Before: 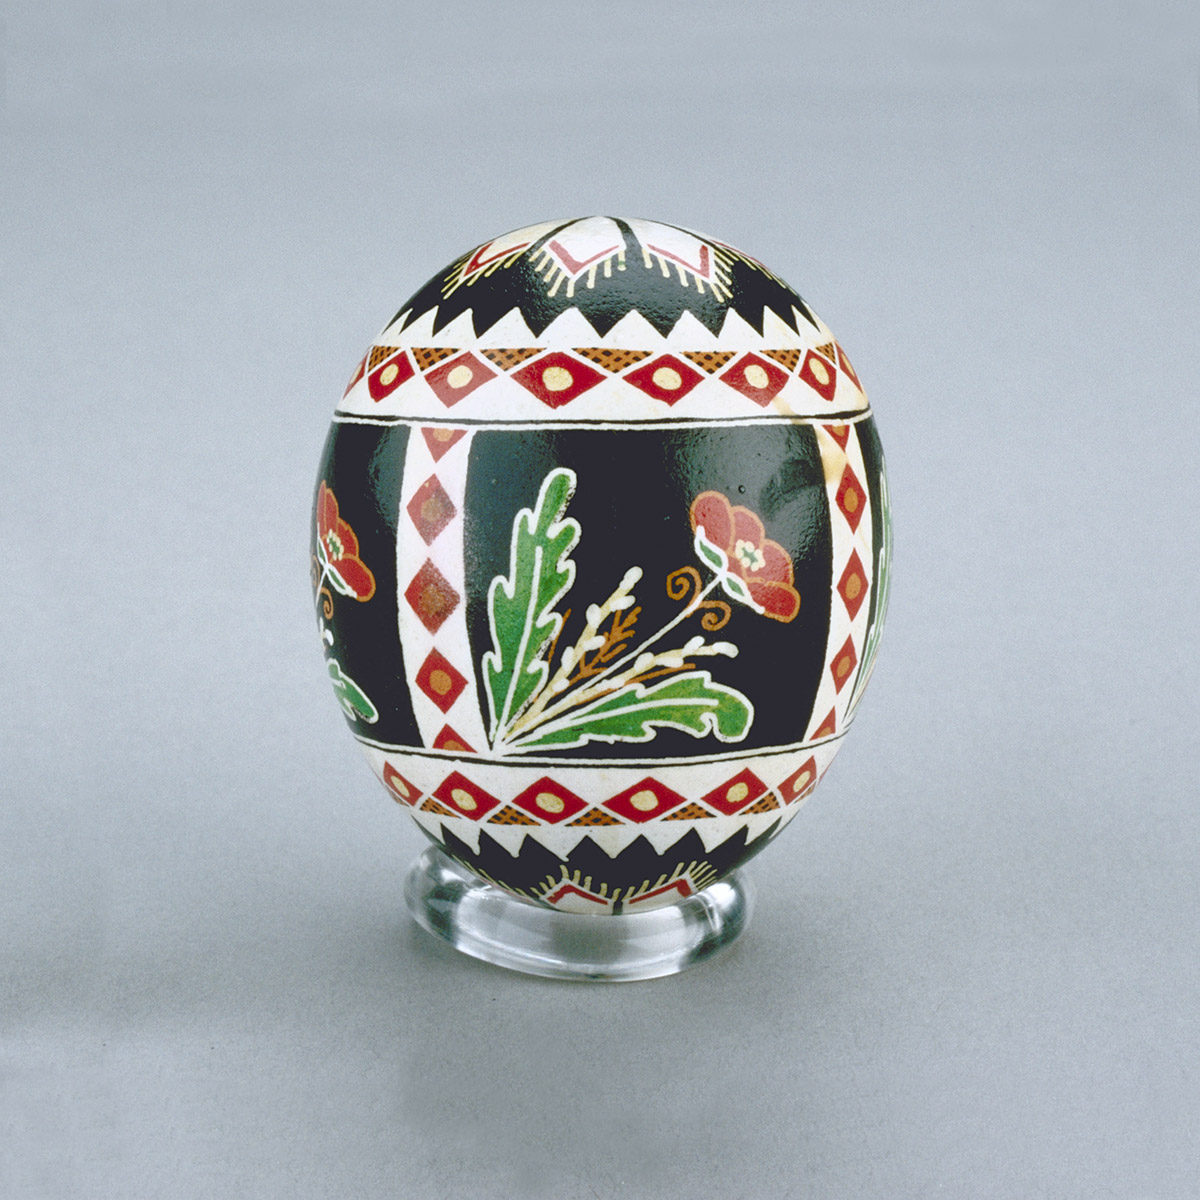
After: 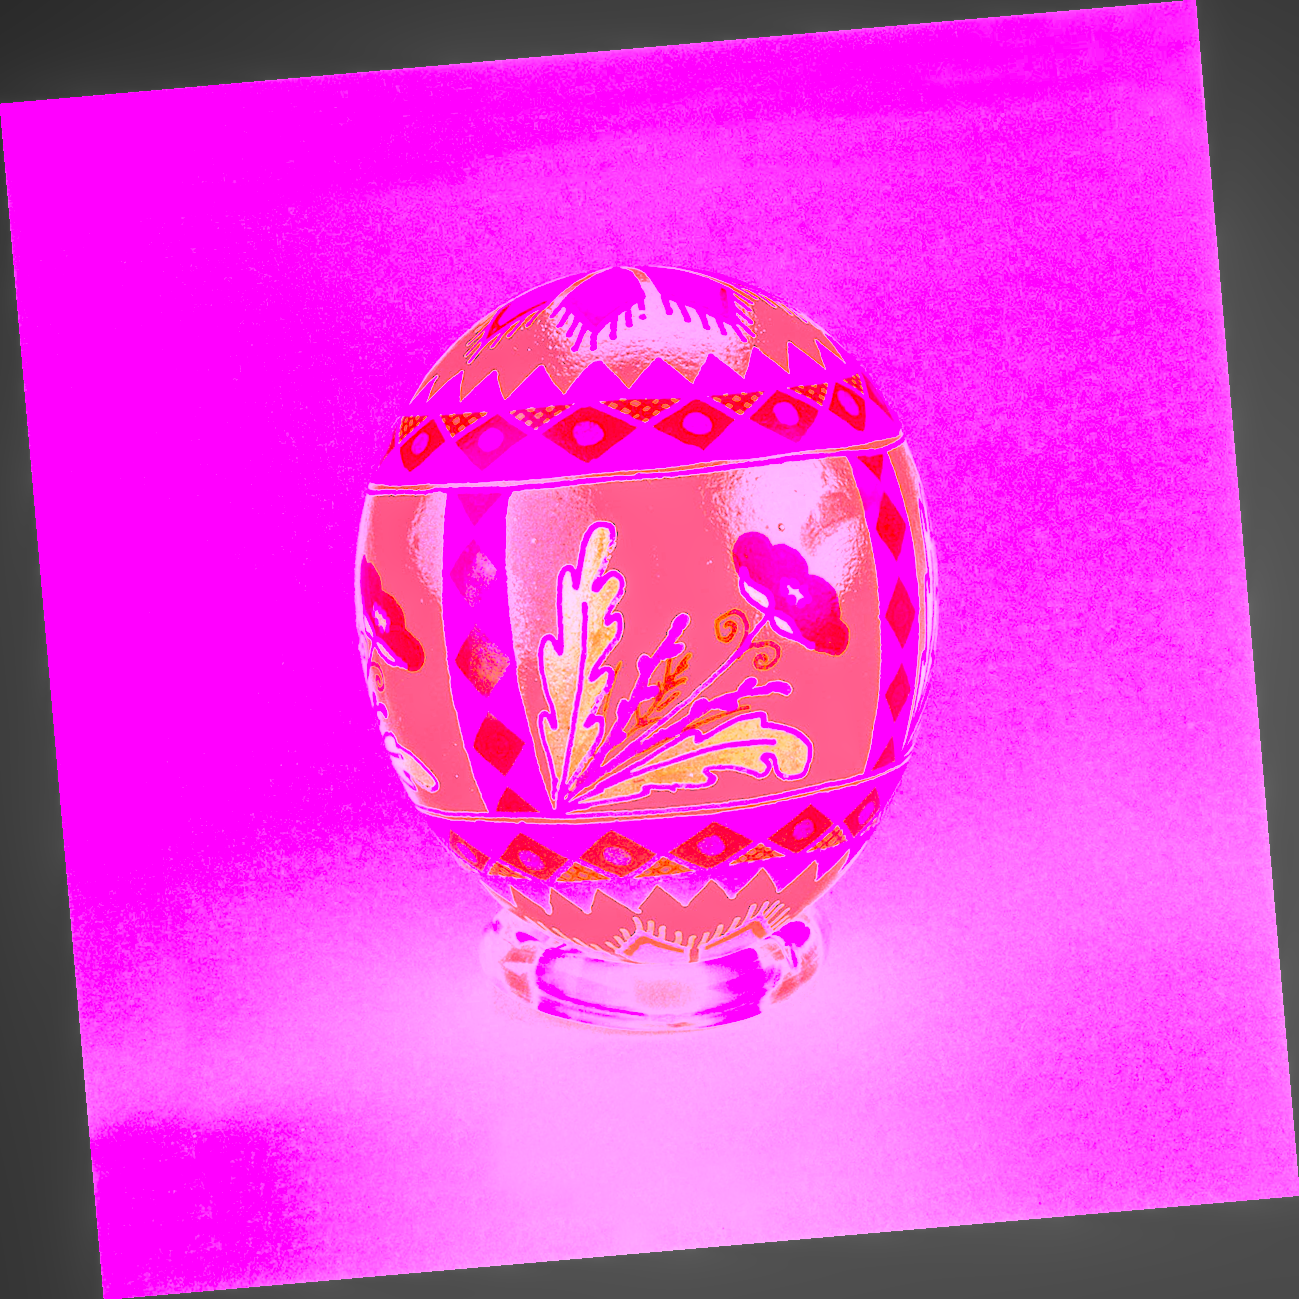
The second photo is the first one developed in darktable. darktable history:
local contrast: detail 117%
exposure: exposure 0.493 EV, compensate highlight preservation false
white balance: red 4.26, blue 1.802
rotate and perspective: rotation -4.98°, automatic cropping off
